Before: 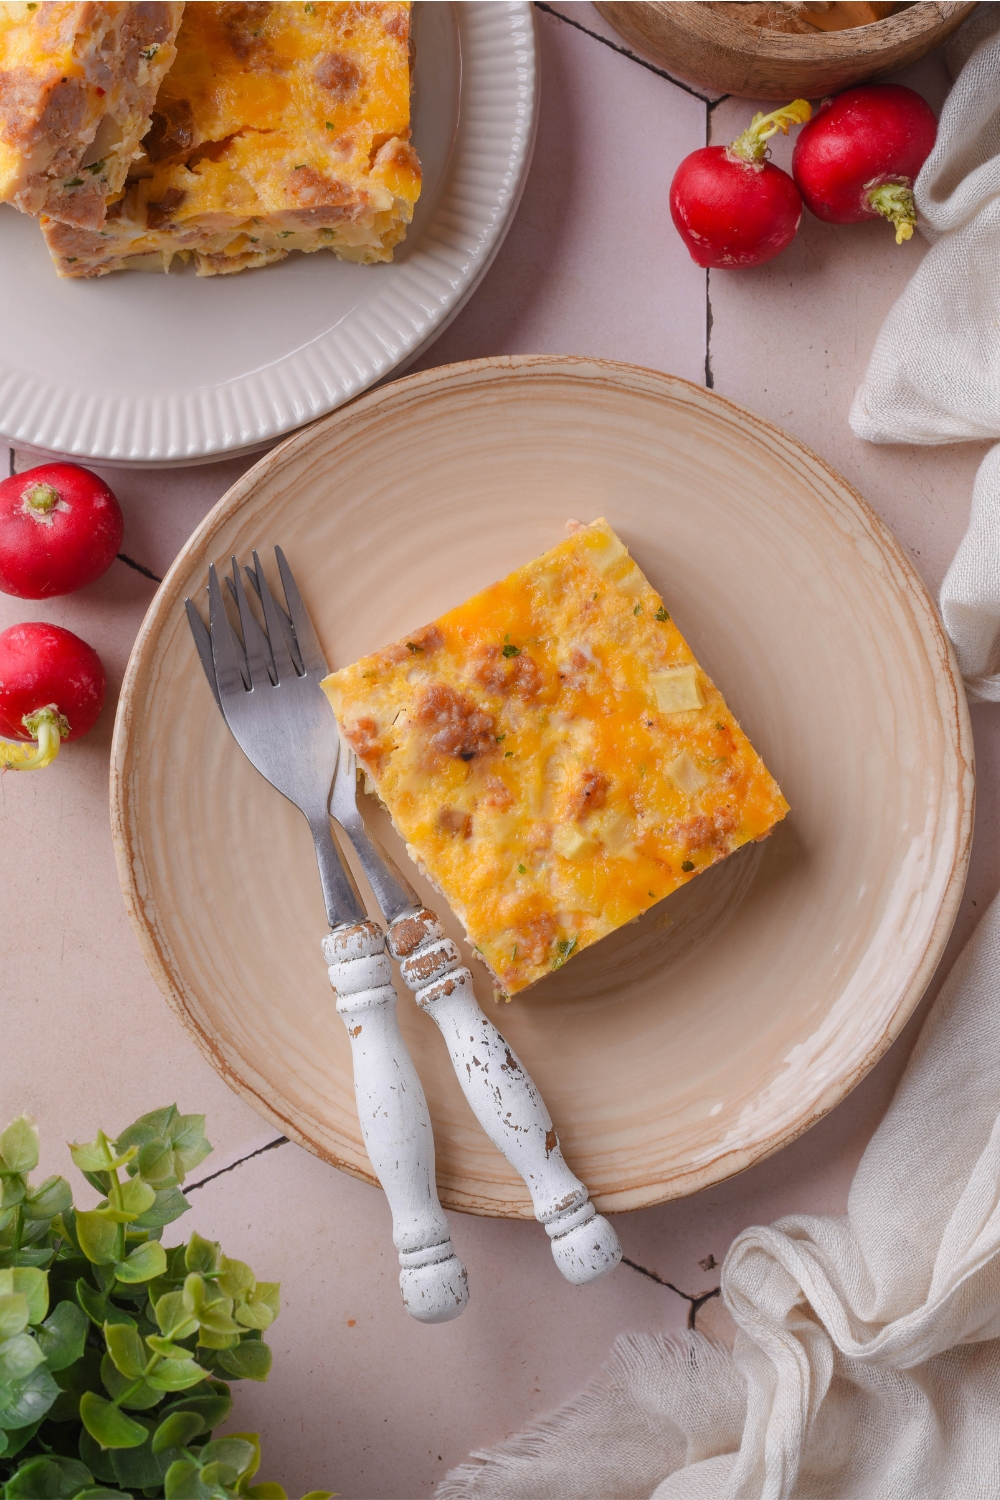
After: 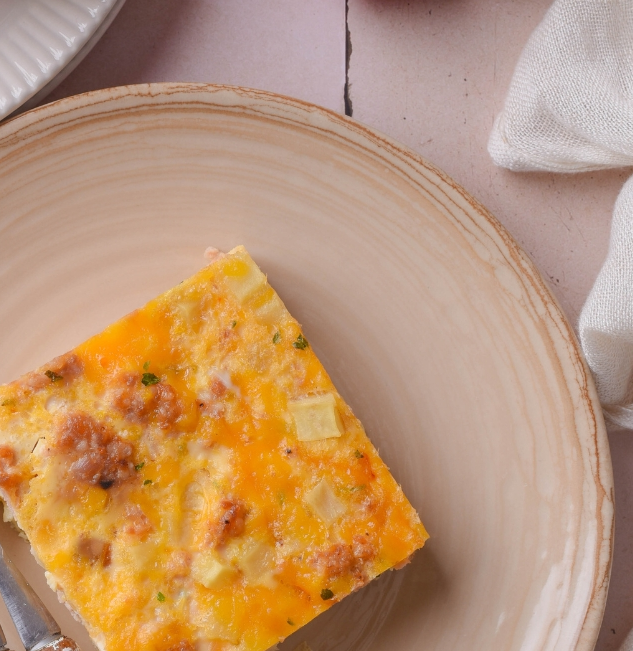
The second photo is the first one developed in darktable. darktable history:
crop: left 36.142%, top 18.192%, right 0.549%, bottom 38.373%
